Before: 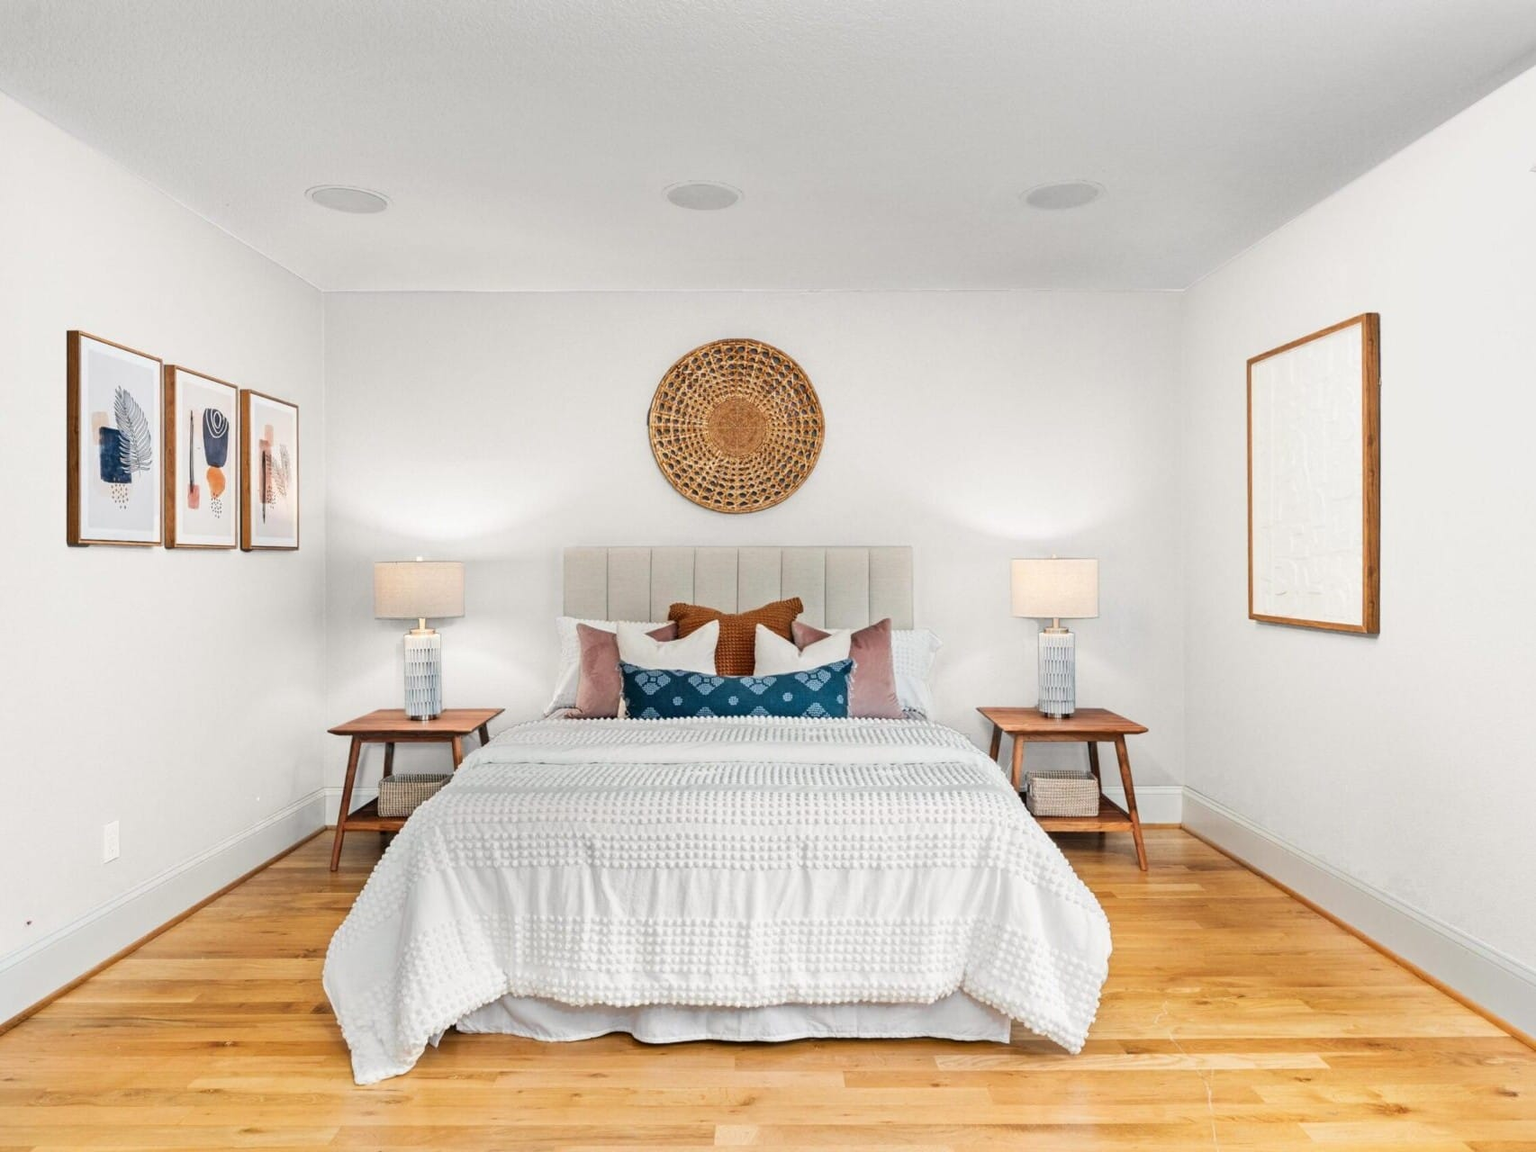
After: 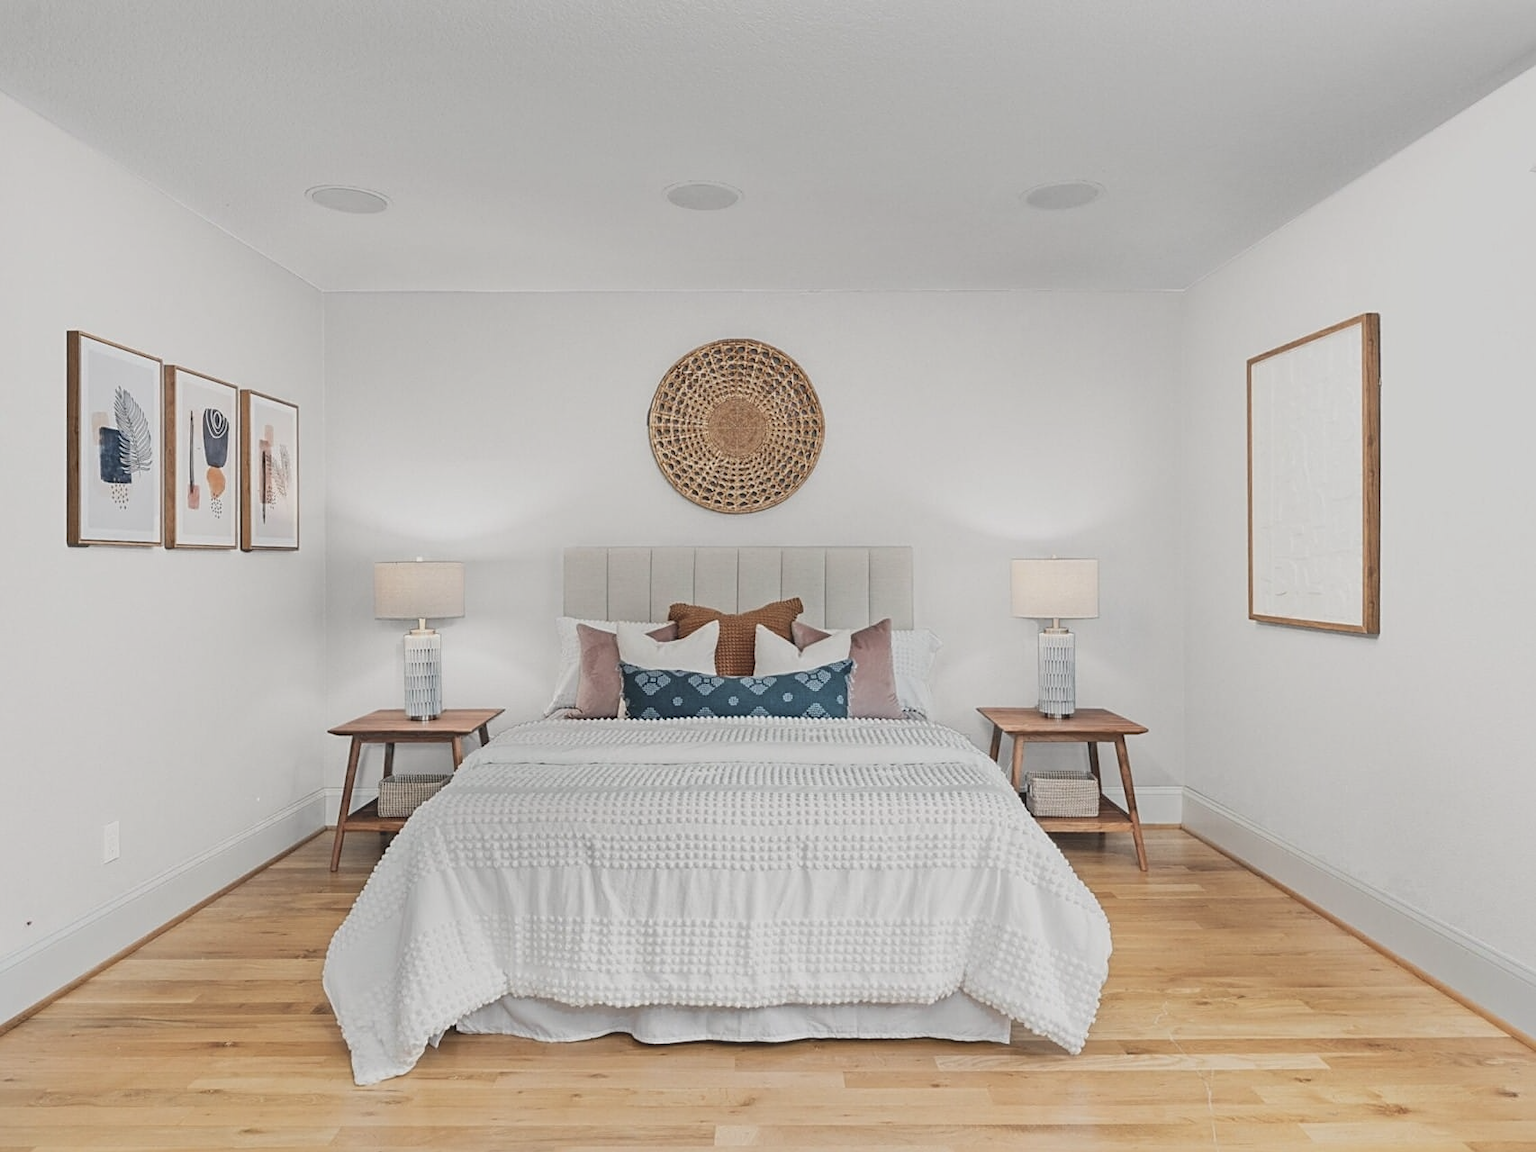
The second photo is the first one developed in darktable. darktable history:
contrast brightness saturation: contrast -0.249, saturation -0.433
sharpen: on, module defaults
